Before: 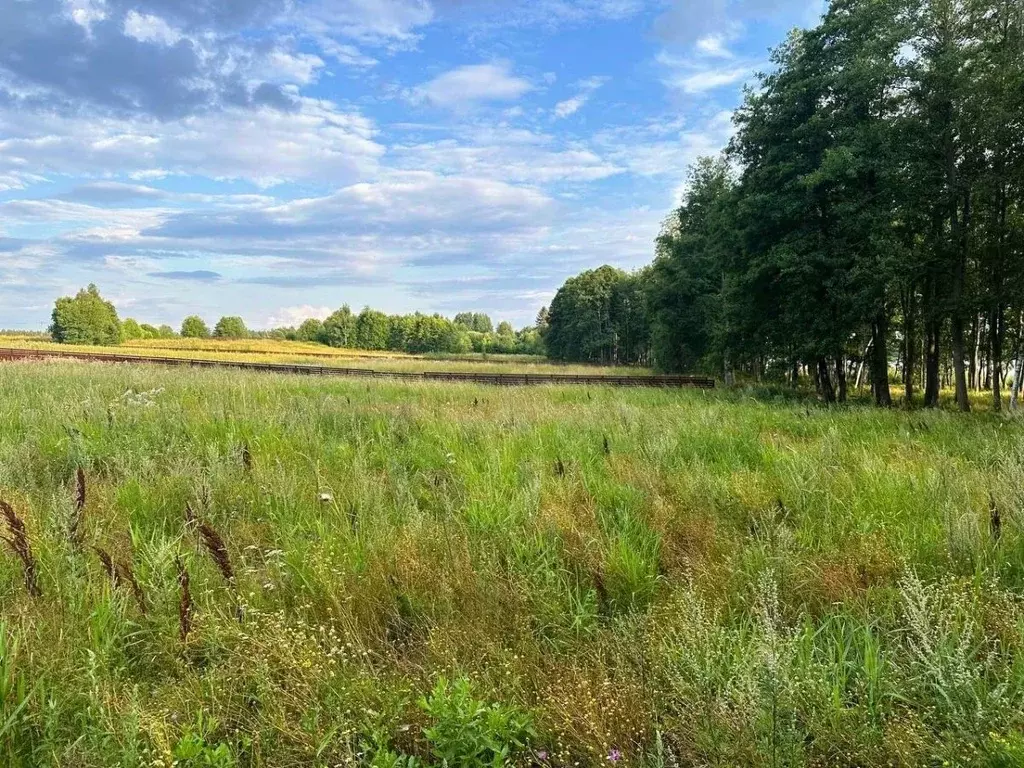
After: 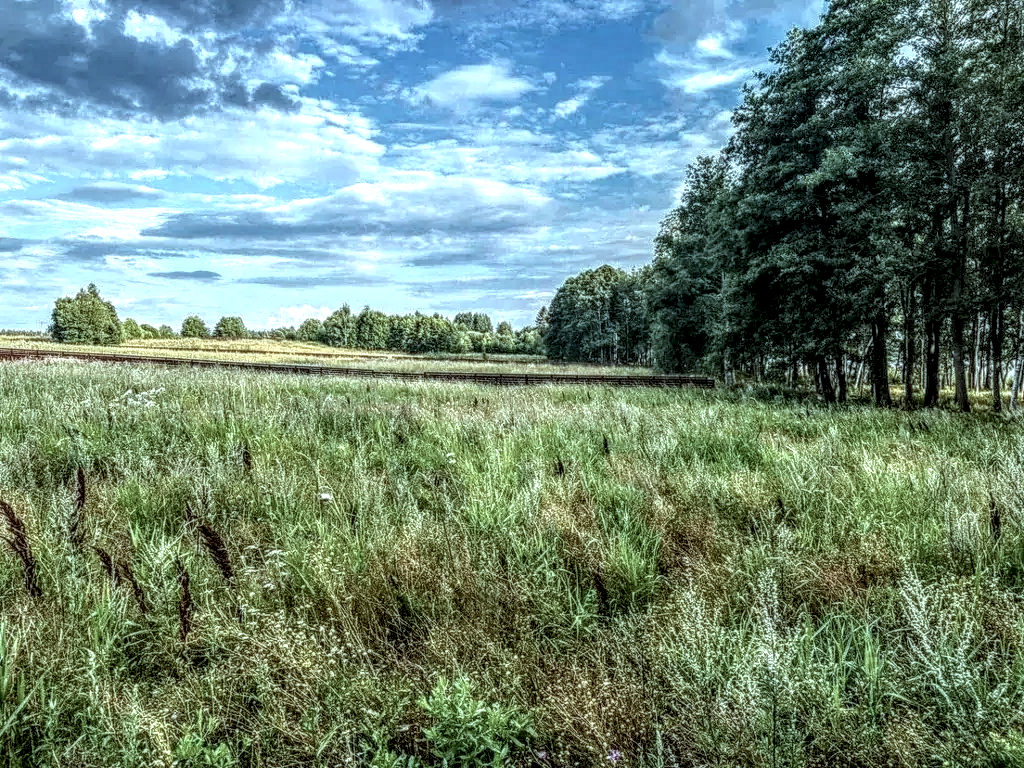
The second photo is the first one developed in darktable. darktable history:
color correction: highlights a* -12.23, highlights b* -17.48, saturation 0.714
local contrast: highlights 6%, shadows 5%, detail 298%, midtone range 0.304
